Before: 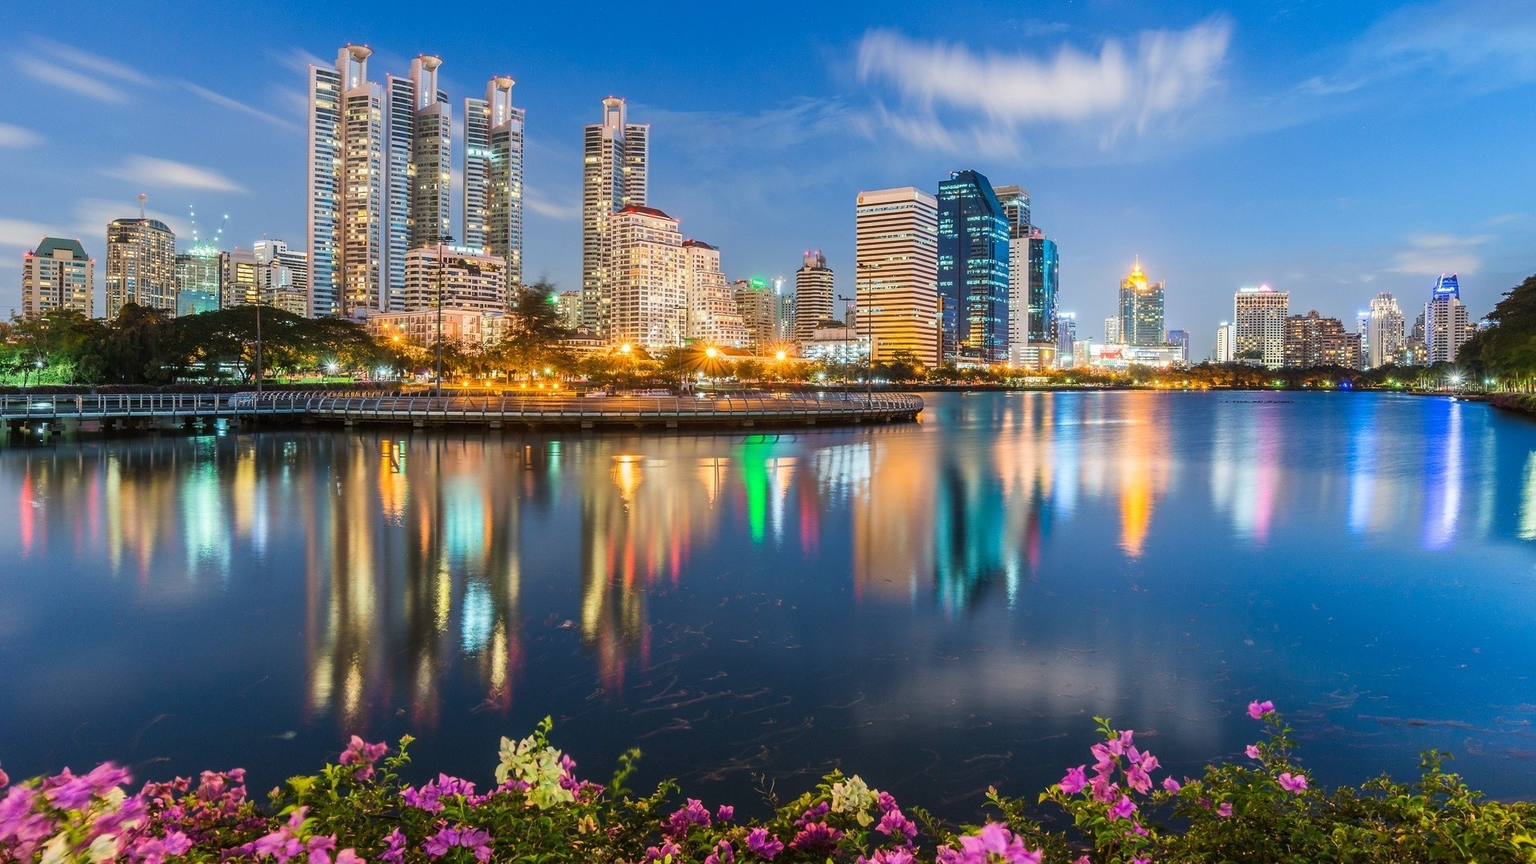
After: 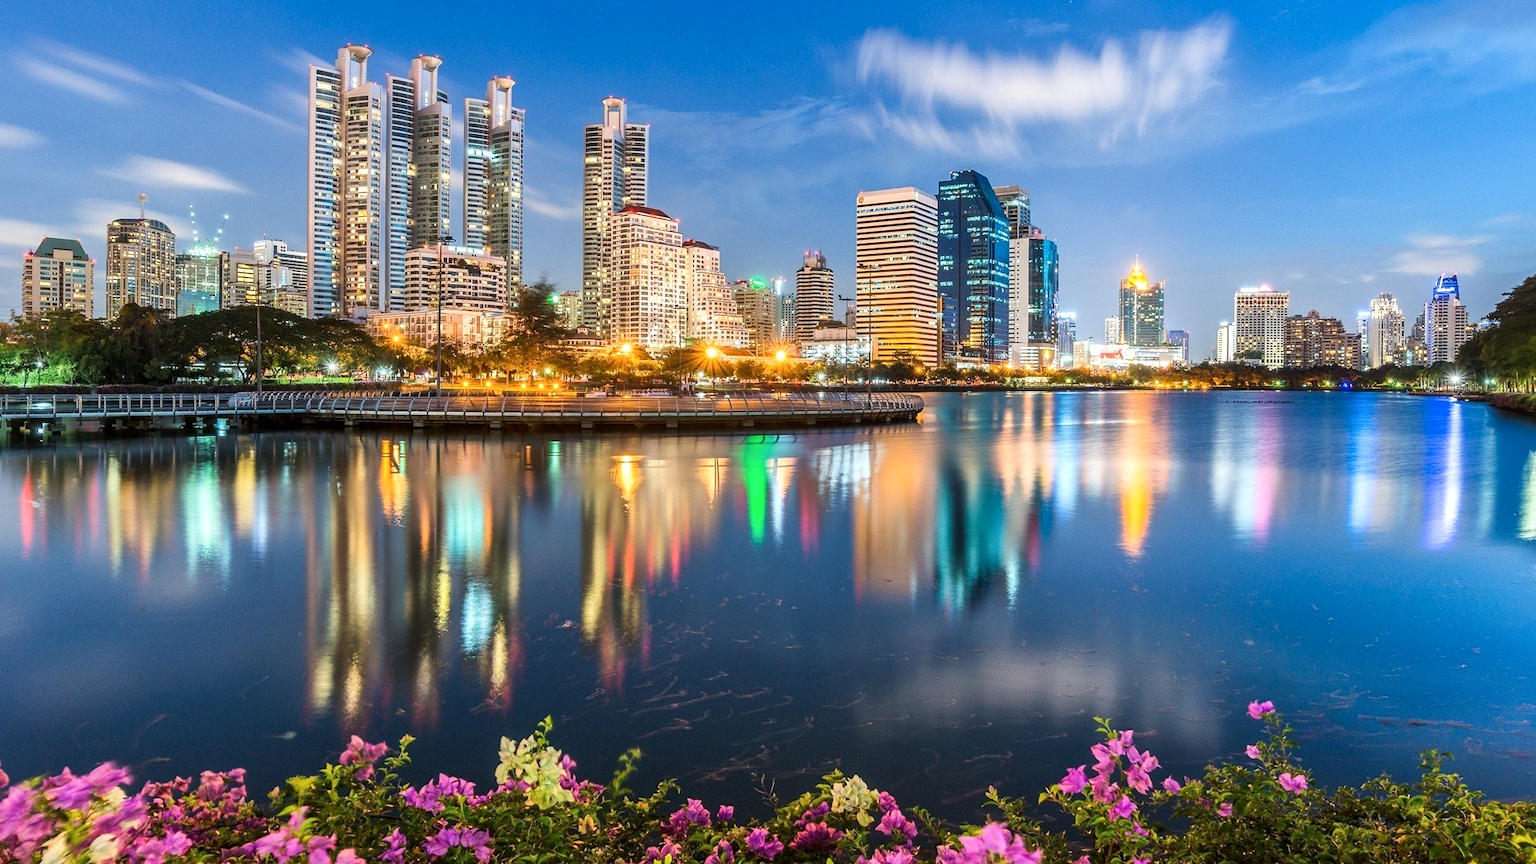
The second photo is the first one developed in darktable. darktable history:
exposure: exposure 0.2 EV, compensate highlight preservation false
local contrast: mode bilateral grid, contrast 20, coarseness 50, detail 132%, midtone range 0.2
